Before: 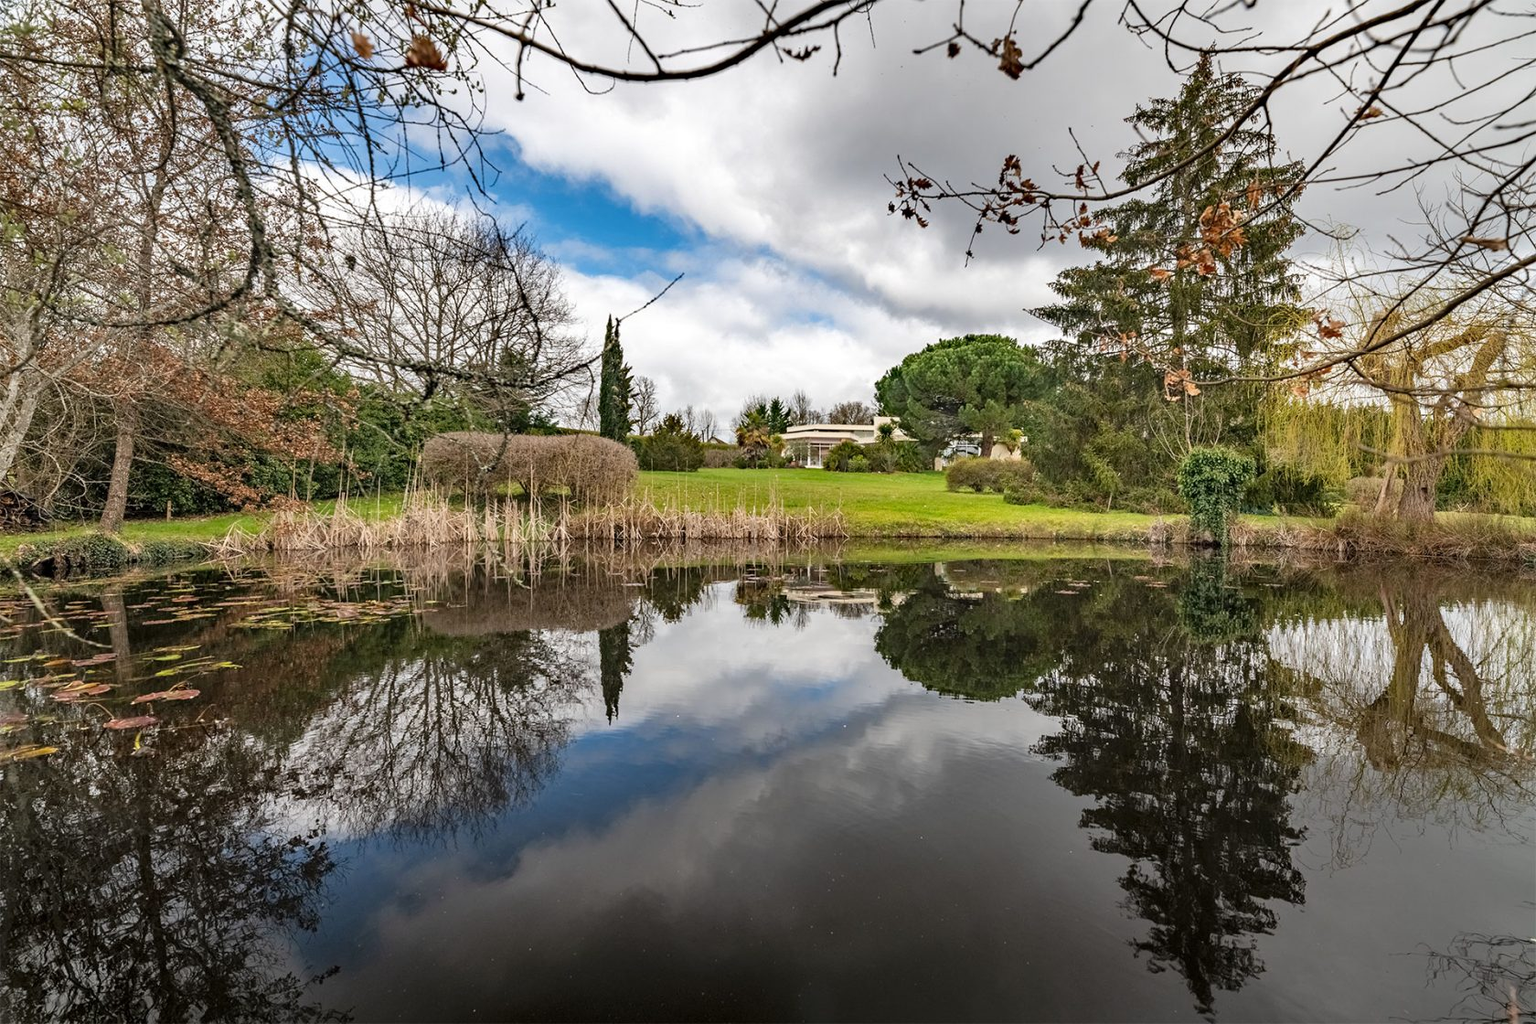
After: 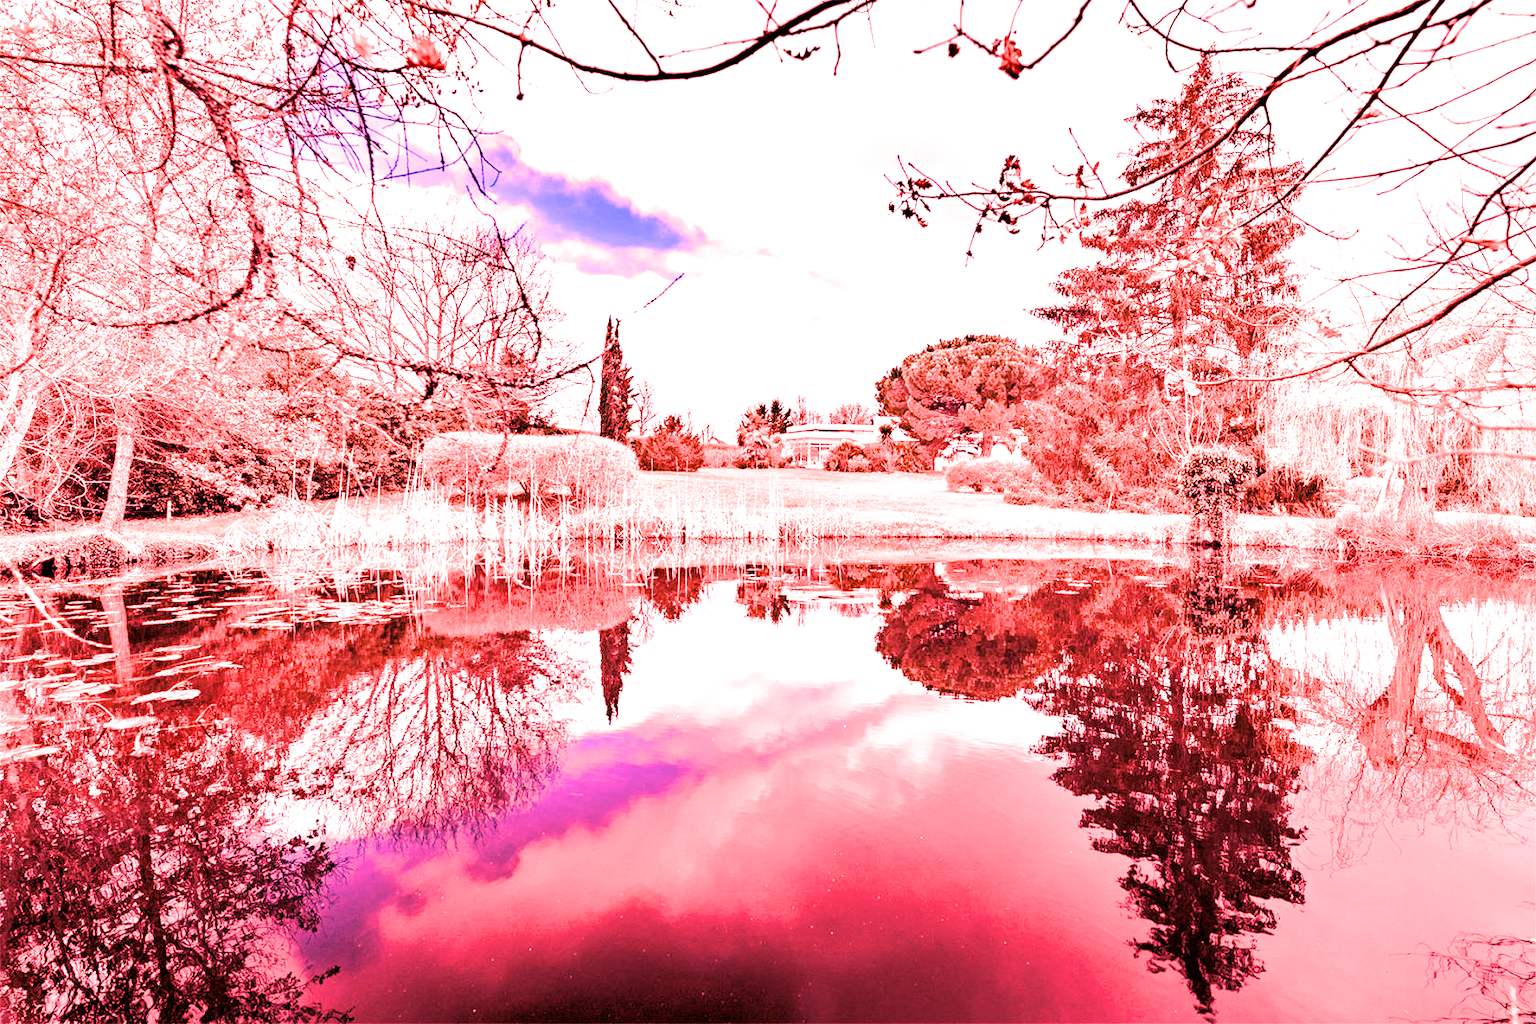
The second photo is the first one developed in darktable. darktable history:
white balance: red 4.26, blue 1.802
filmic rgb: black relative exposure -5 EV, white relative exposure 3.2 EV, hardness 3.42, contrast 1.2, highlights saturation mix -30%
